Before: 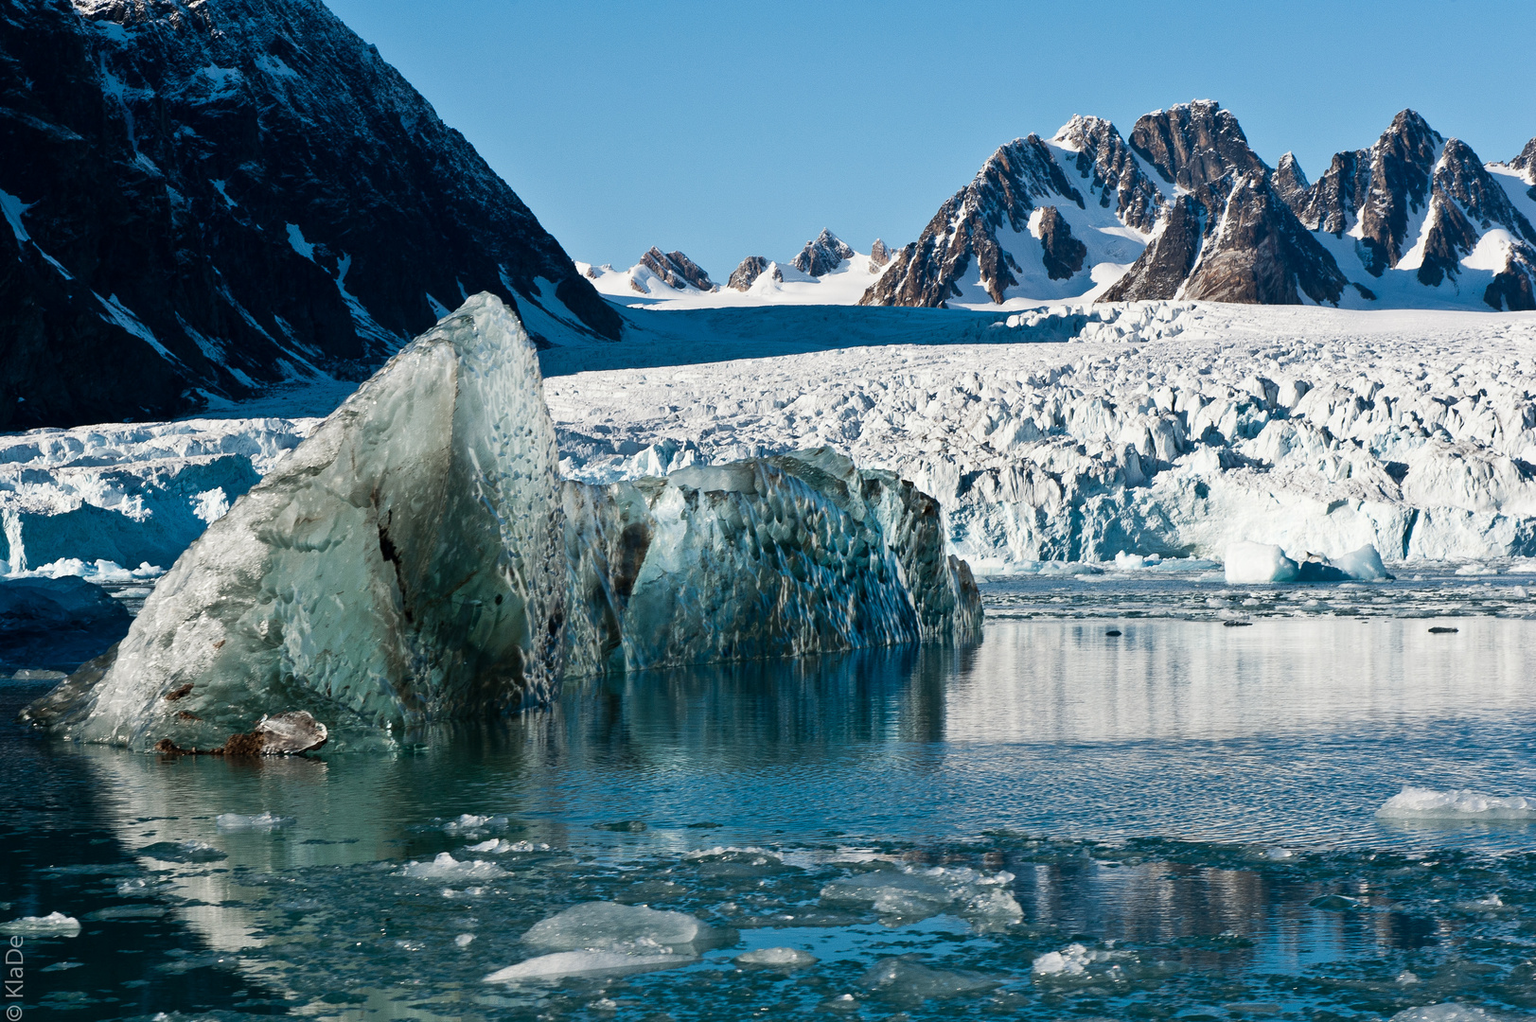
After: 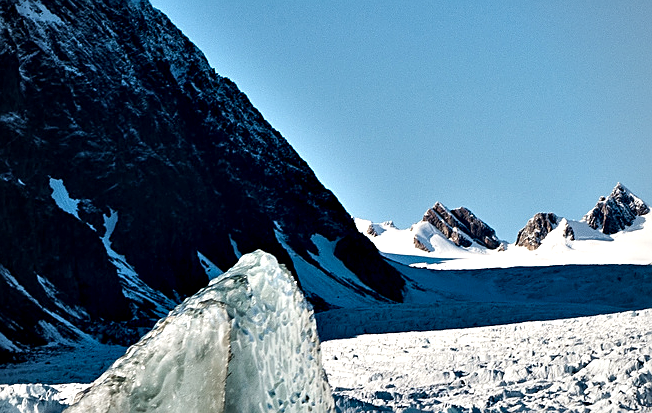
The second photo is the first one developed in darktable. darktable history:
crop: left 15.632%, top 5.455%, right 44.171%, bottom 56.248%
contrast equalizer: y [[0.6 ×6], [0.55 ×6], [0 ×6], [0 ×6], [0 ×6]]
vignetting: brightness -0.191, saturation -0.304
sharpen: on, module defaults
